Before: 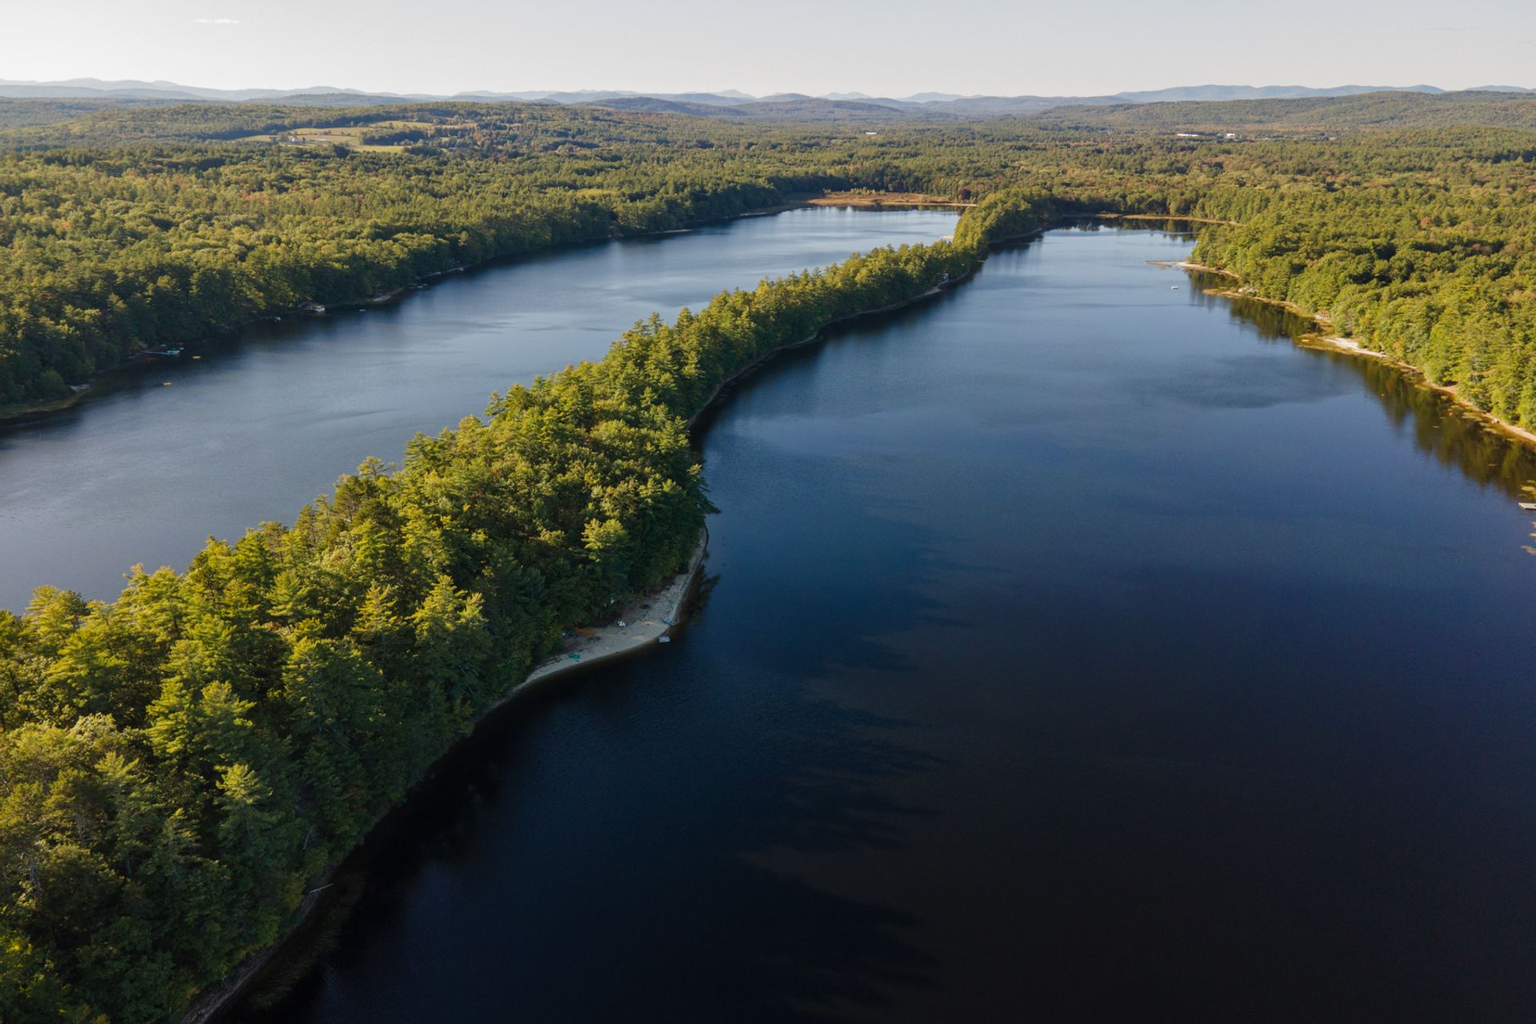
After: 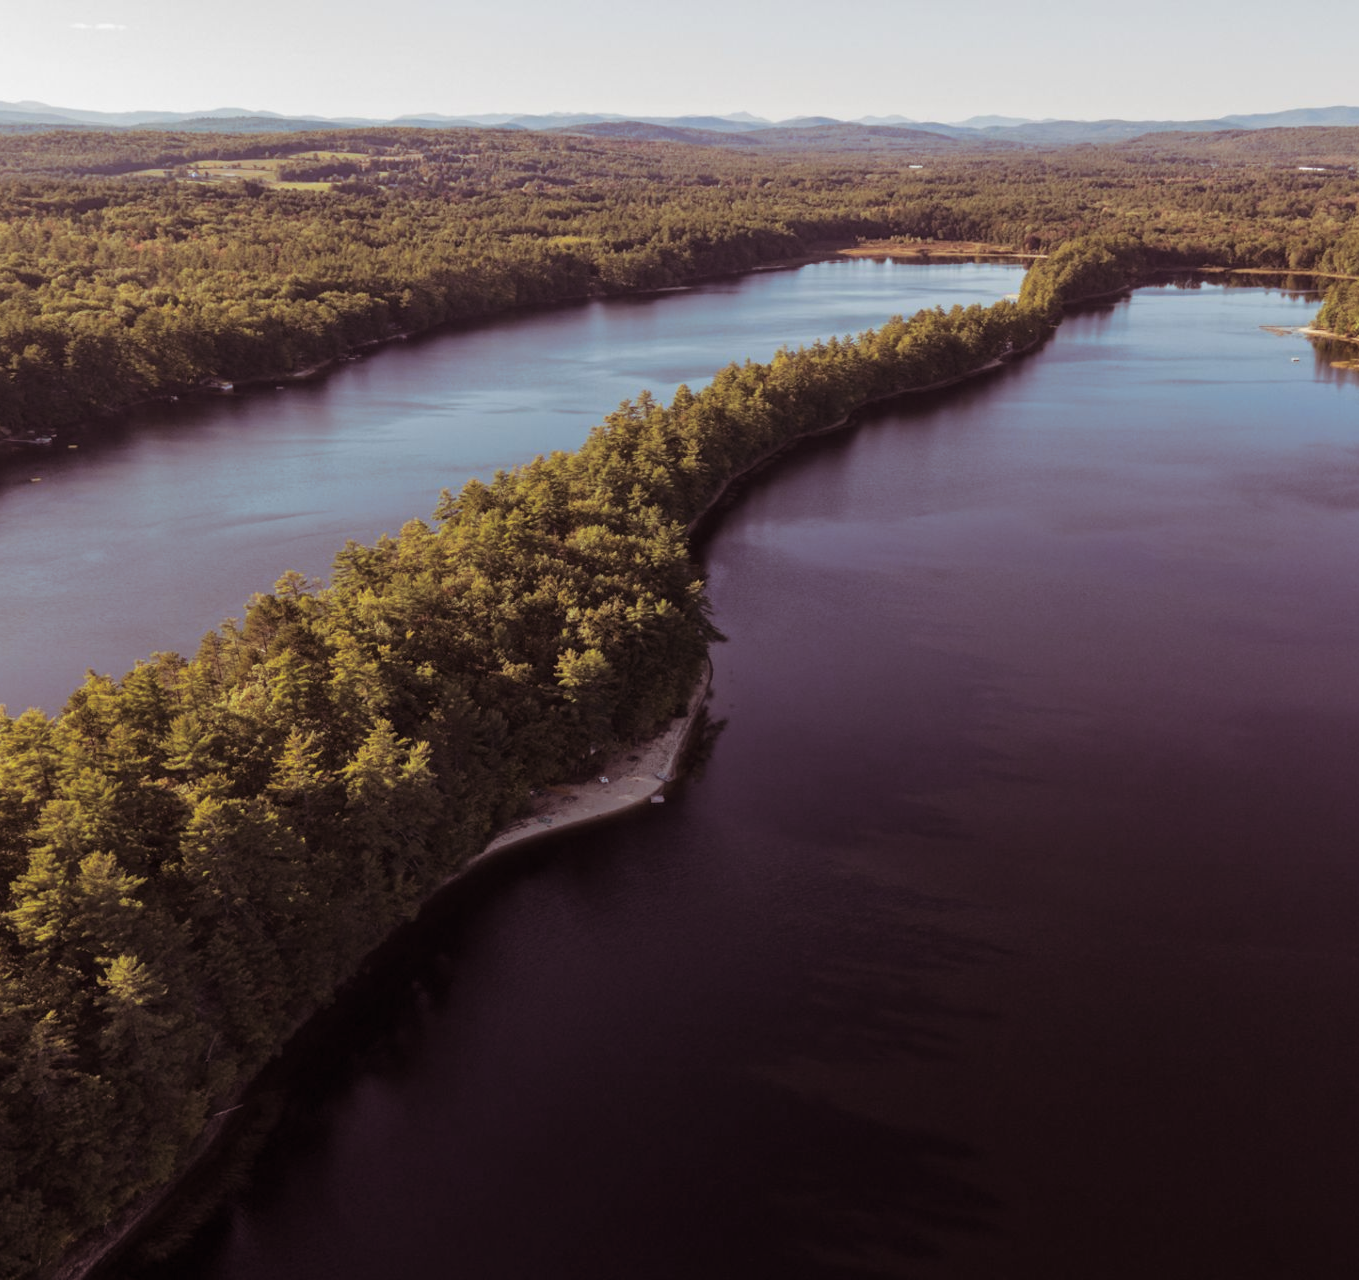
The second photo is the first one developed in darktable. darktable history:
crop and rotate: left 9.061%, right 20.142%
exposure: compensate highlight preservation false
split-toning: shadows › saturation 0.41, highlights › saturation 0, compress 33.55%
contrast equalizer: y [[0.5 ×4, 0.483, 0.43], [0.5 ×6], [0.5 ×6], [0 ×6], [0 ×6]]
